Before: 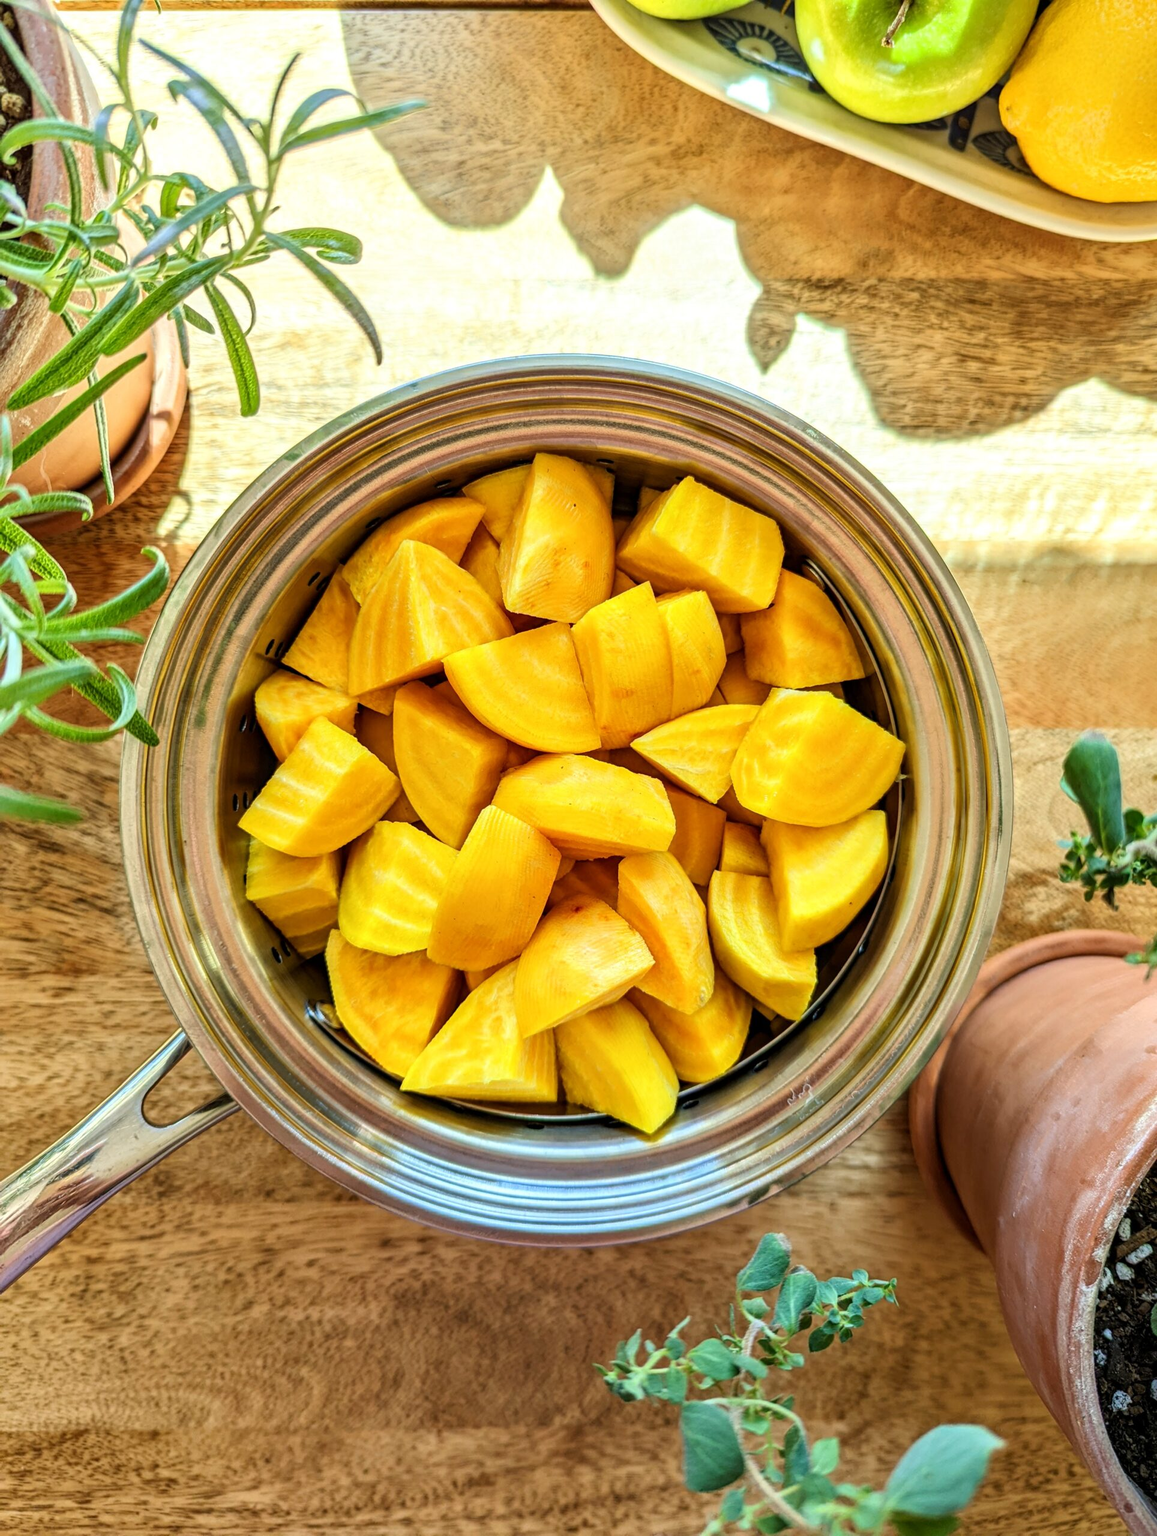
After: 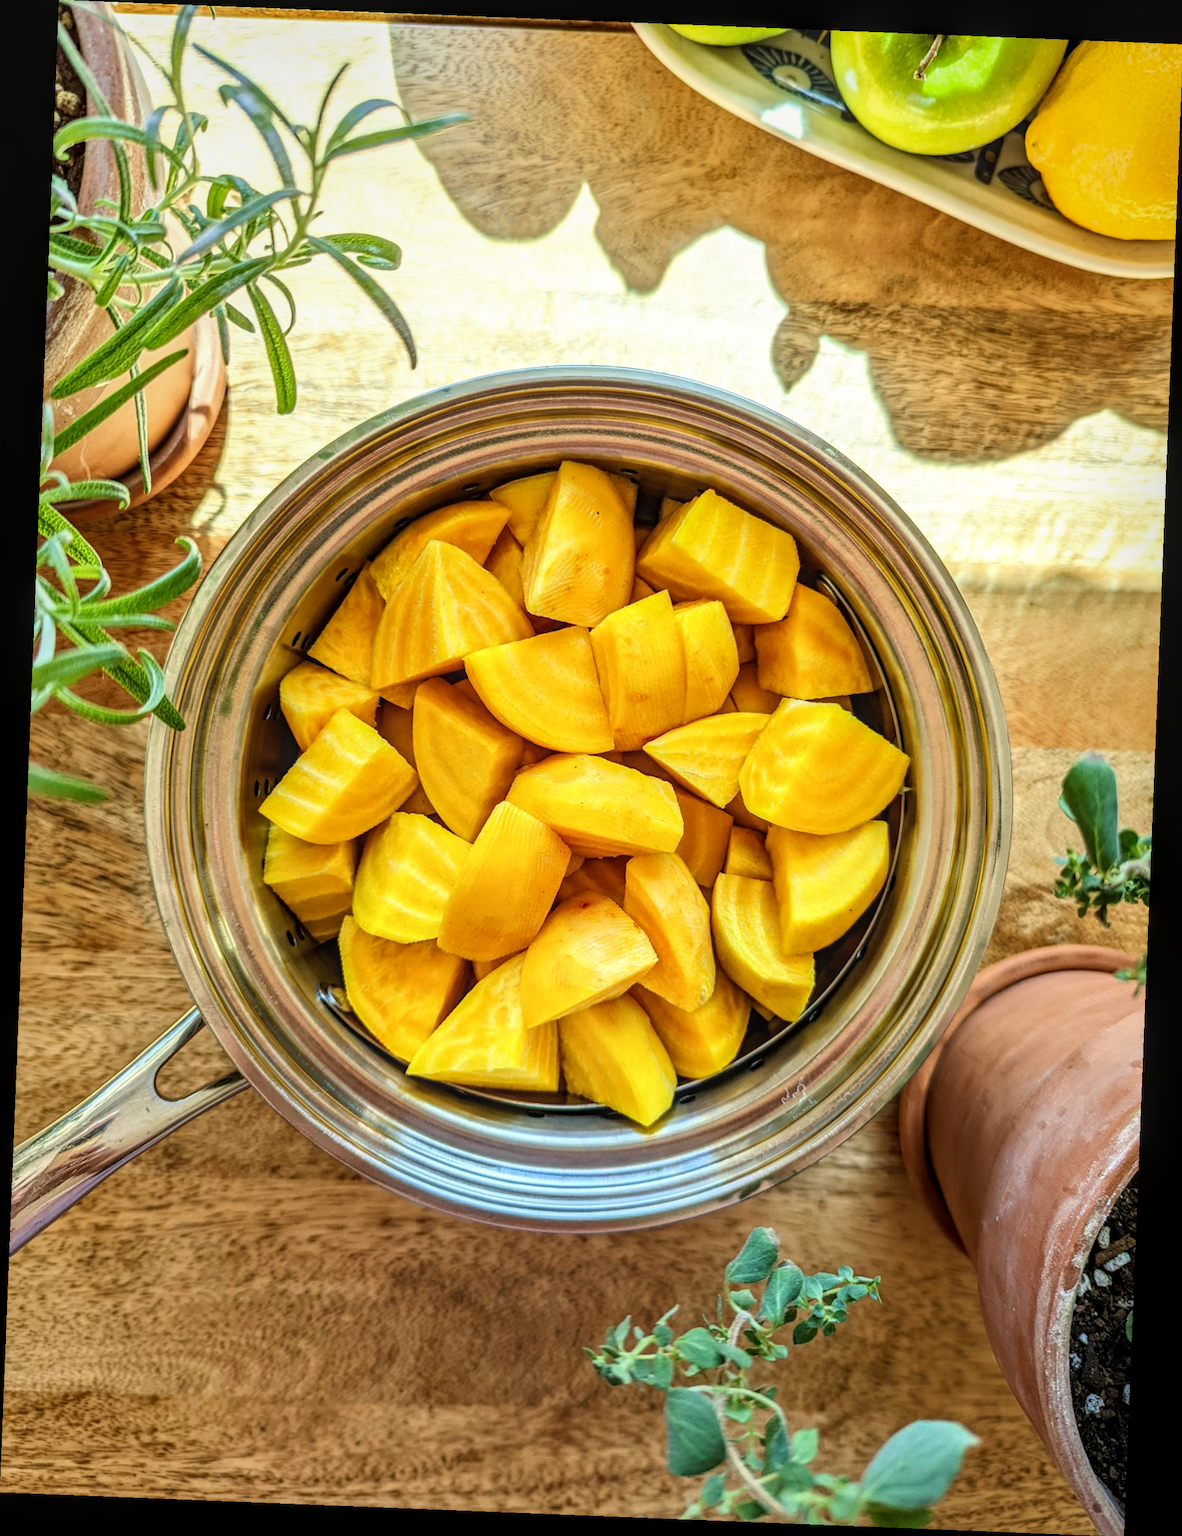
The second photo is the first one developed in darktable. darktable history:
rotate and perspective: rotation 2.27°, automatic cropping off
contrast equalizer: octaves 7, y [[0.6 ×6], [0.55 ×6], [0 ×6], [0 ×6], [0 ×6]], mix -0.3
local contrast: detail 130%
